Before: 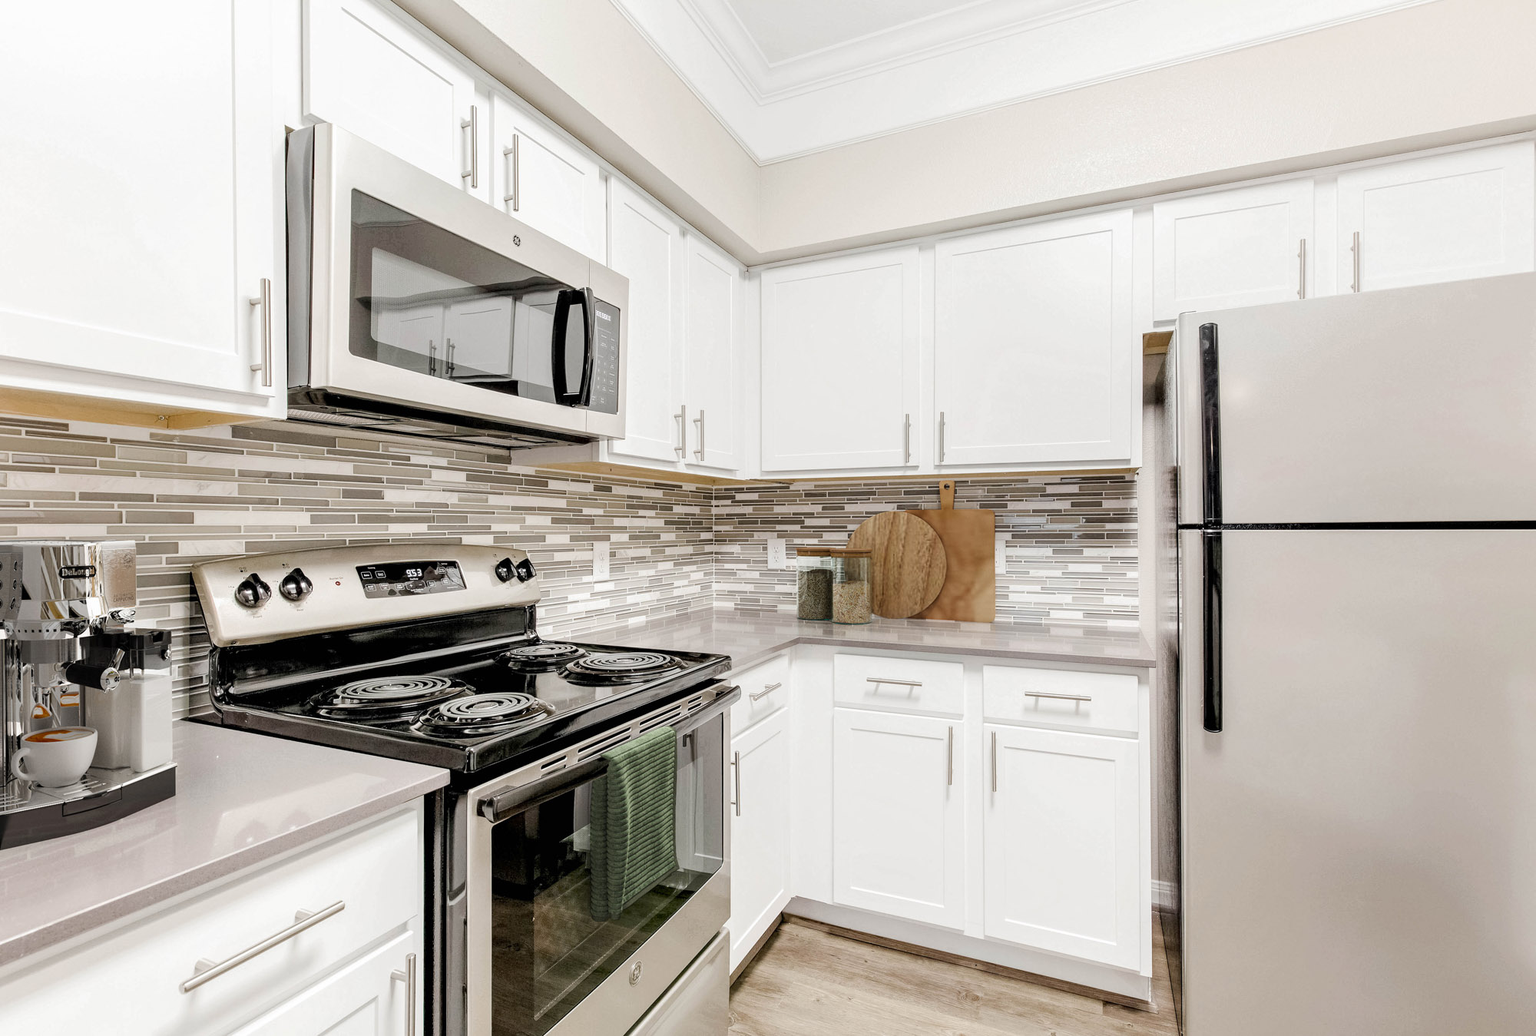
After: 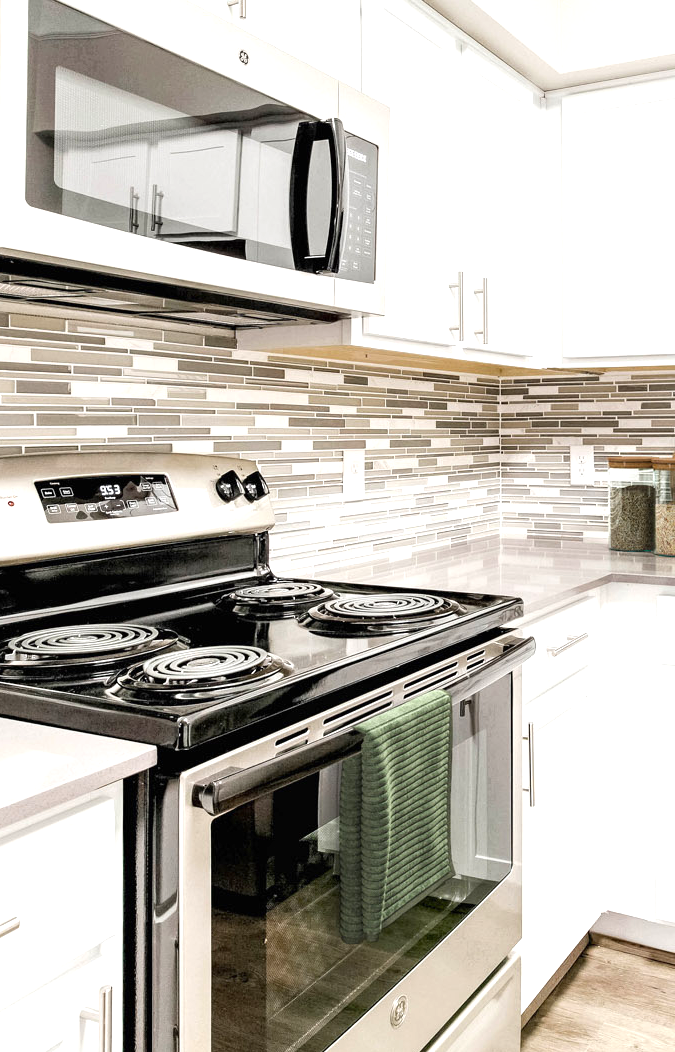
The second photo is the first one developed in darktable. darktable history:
crop and rotate: left 21.491%, top 19.011%, right 44.724%, bottom 2.993%
exposure: black level correction 0, exposure 0.703 EV, compensate exposure bias true, compensate highlight preservation false
